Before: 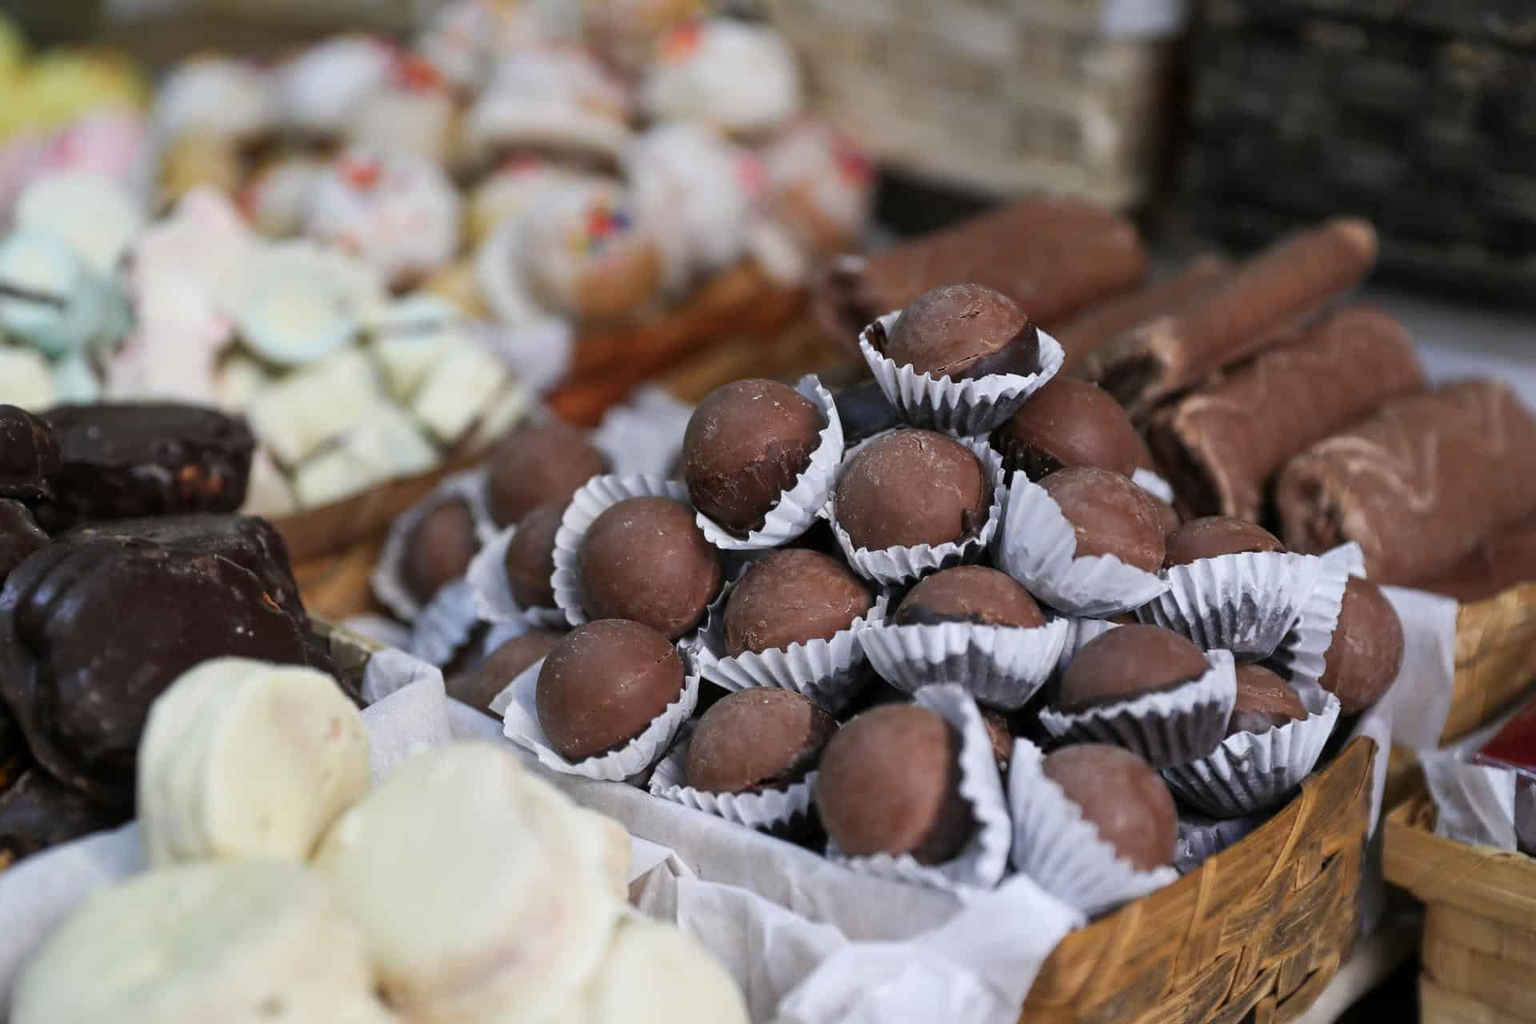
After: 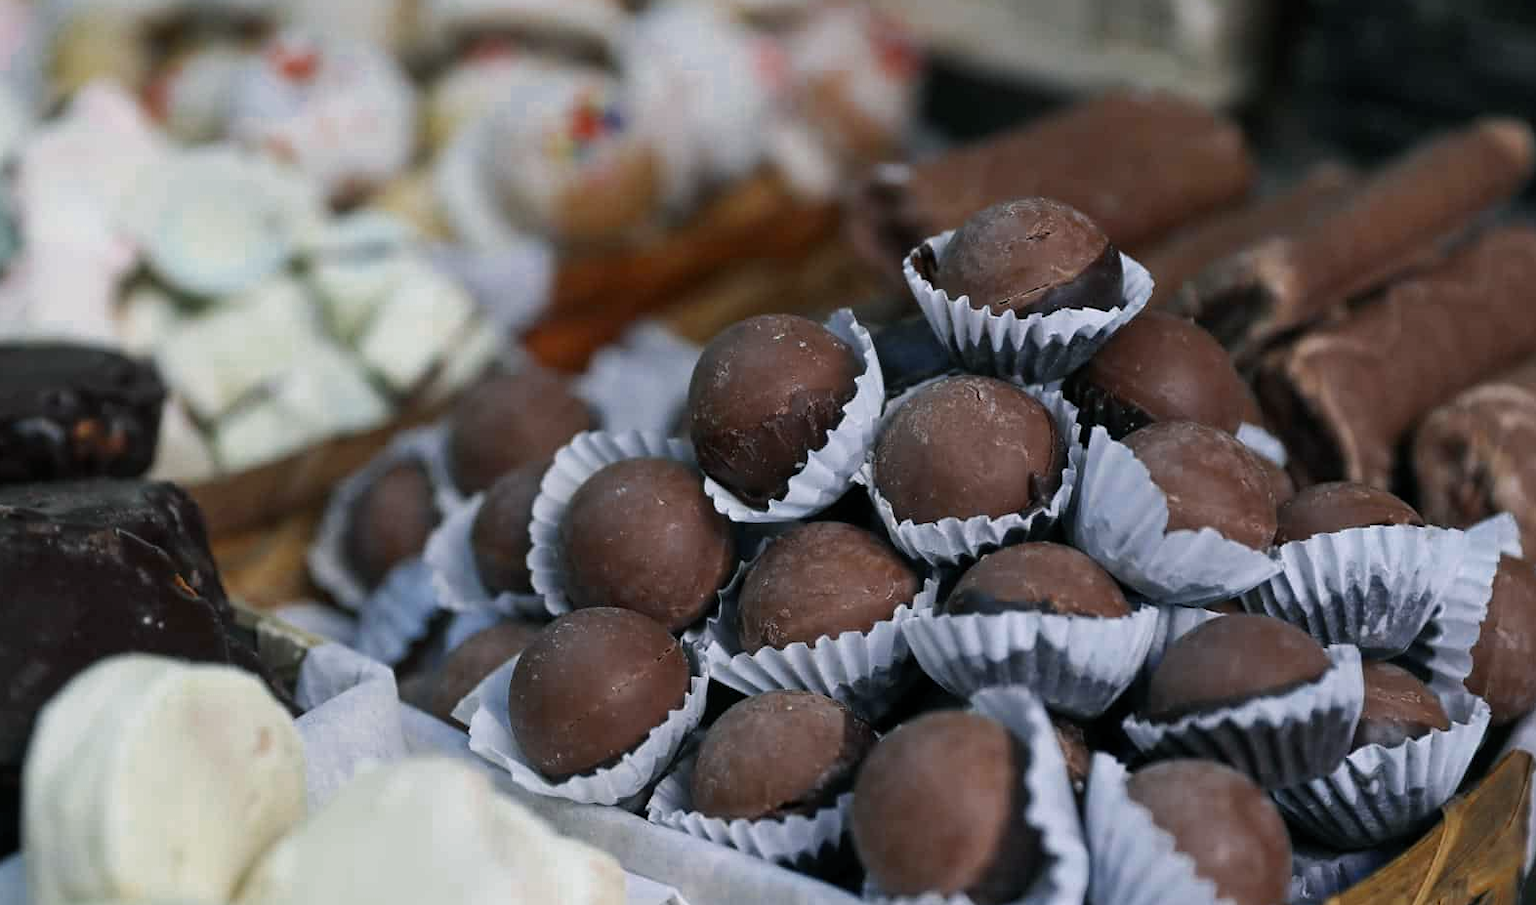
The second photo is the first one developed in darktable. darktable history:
color balance rgb: power › luminance -8.01%, power › chroma 1.088%, power › hue 216.47°, perceptual saturation grading › global saturation 19.855%, global vibrance 14.191%
color zones: curves: ch0 [(0, 0.5) (0.125, 0.4) (0.25, 0.5) (0.375, 0.4) (0.5, 0.4) (0.625, 0.35) (0.75, 0.35) (0.875, 0.5)]; ch1 [(0, 0.35) (0.125, 0.45) (0.25, 0.35) (0.375, 0.35) (0.5, 0.35) (0.625, 0.35) (0.75, 0.45) (0.875, 0.35)]; ch2 [(0, 0.6) (0.125, 0.5) (0.25, 0.5) (0.375, 0.6) (0.5, 0.6) (0.625, 0.5) (0.75, 0.5) (0.875, 0.5)]
crop: left 7.77%, top 11.886%, right 10.264%, bottom 15.459%
